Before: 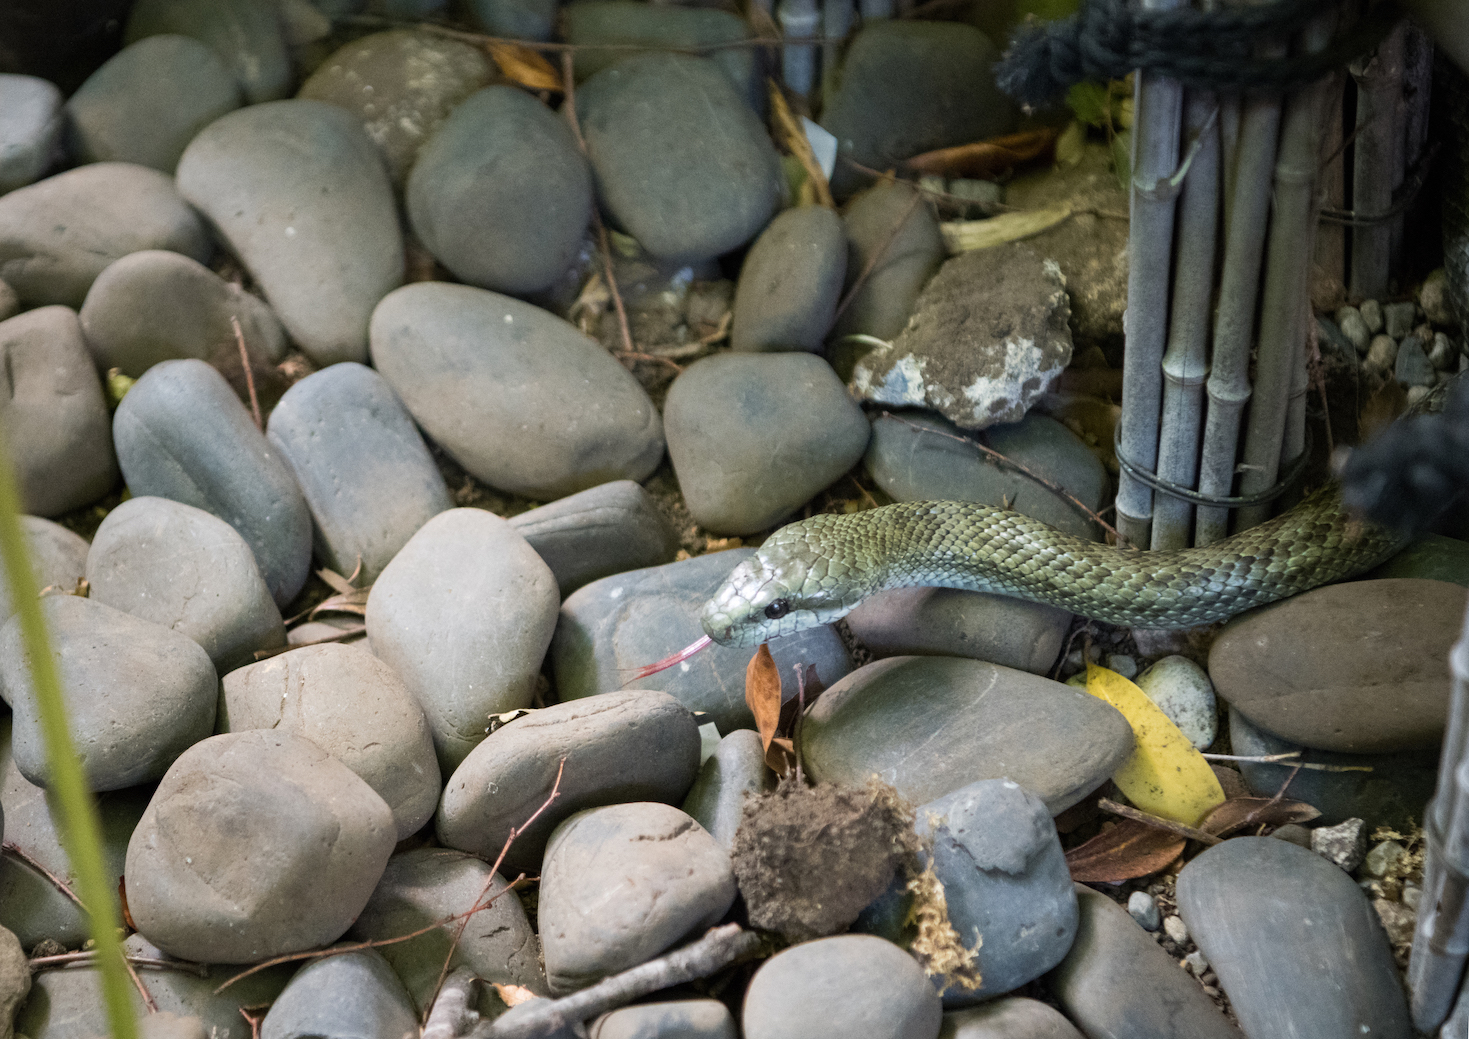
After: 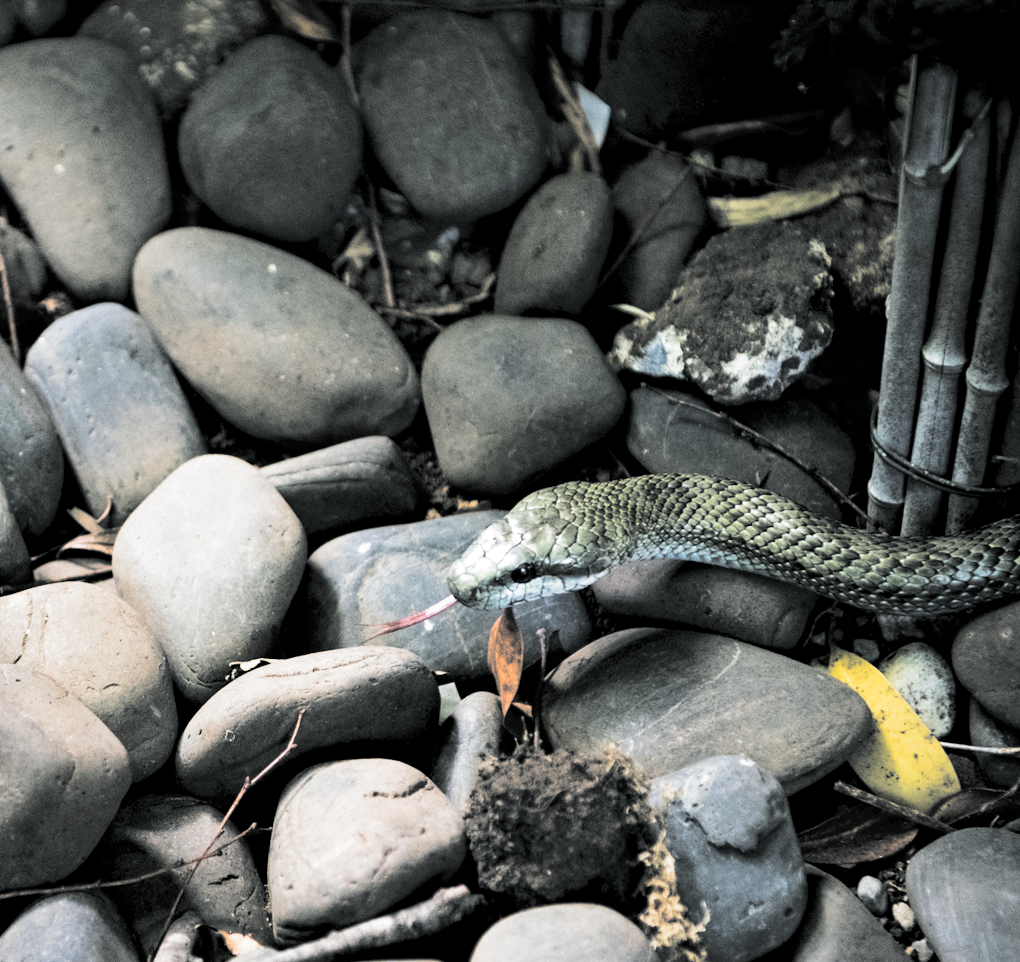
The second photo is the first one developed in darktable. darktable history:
contrast brightness saturation: contrast 0.28
base curve: curves: ch0 [(0.017, 0) (0.425, 0.441) (0.844, 0.933) (1, 1)], preserve colors none
split-toning: shadows › hue 190.8°, shadows › saturation 0.05, highlights › hue 54°, highlights › saturation 0.05, compress 0%
tone equalizer: on, module defaults
crop and rotate: angle -3.27°, left 14.277%, top 0.028%, right 10.766%, bottom 0.028%
haze removal: compatibility mode true, adaptive false
